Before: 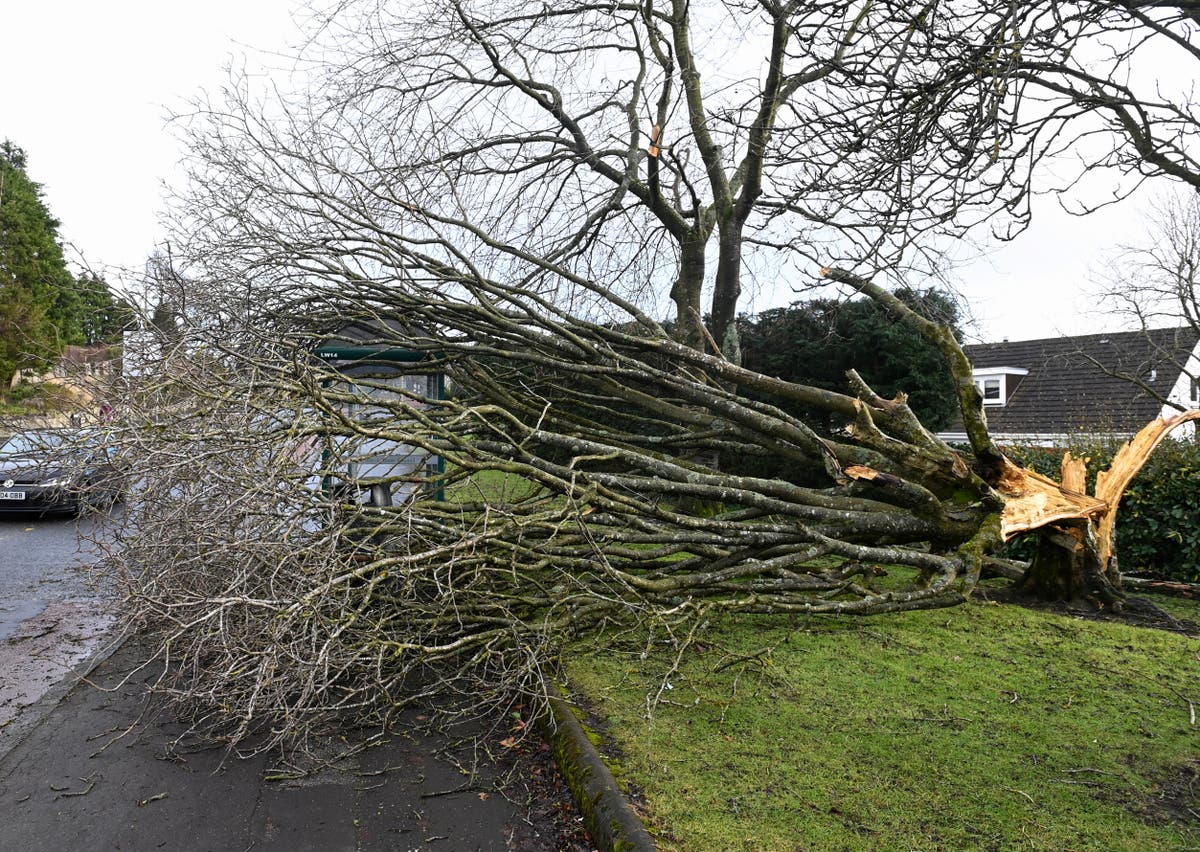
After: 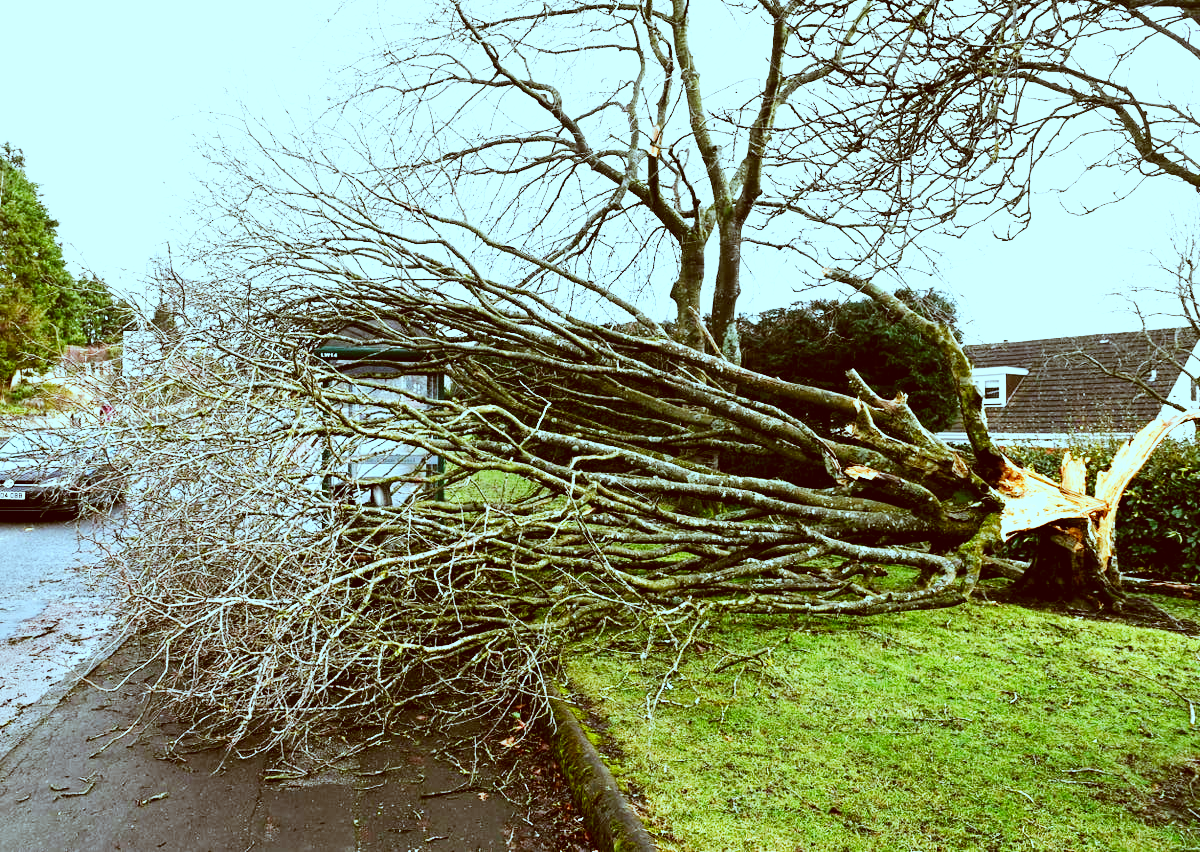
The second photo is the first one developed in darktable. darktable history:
color correction: highlights a* -14.87, highlights b* -16, shadows a* 10.44, shadows b* 29.02
base curve: curves: ch0 [(0, 0) (0.007, 0.004) (0.027, 0.03) (0.046, 0.07) (0.207, 0.54) (0.442, 0.872) (0.673, 0.972) (1, 1)], preserve colors none
